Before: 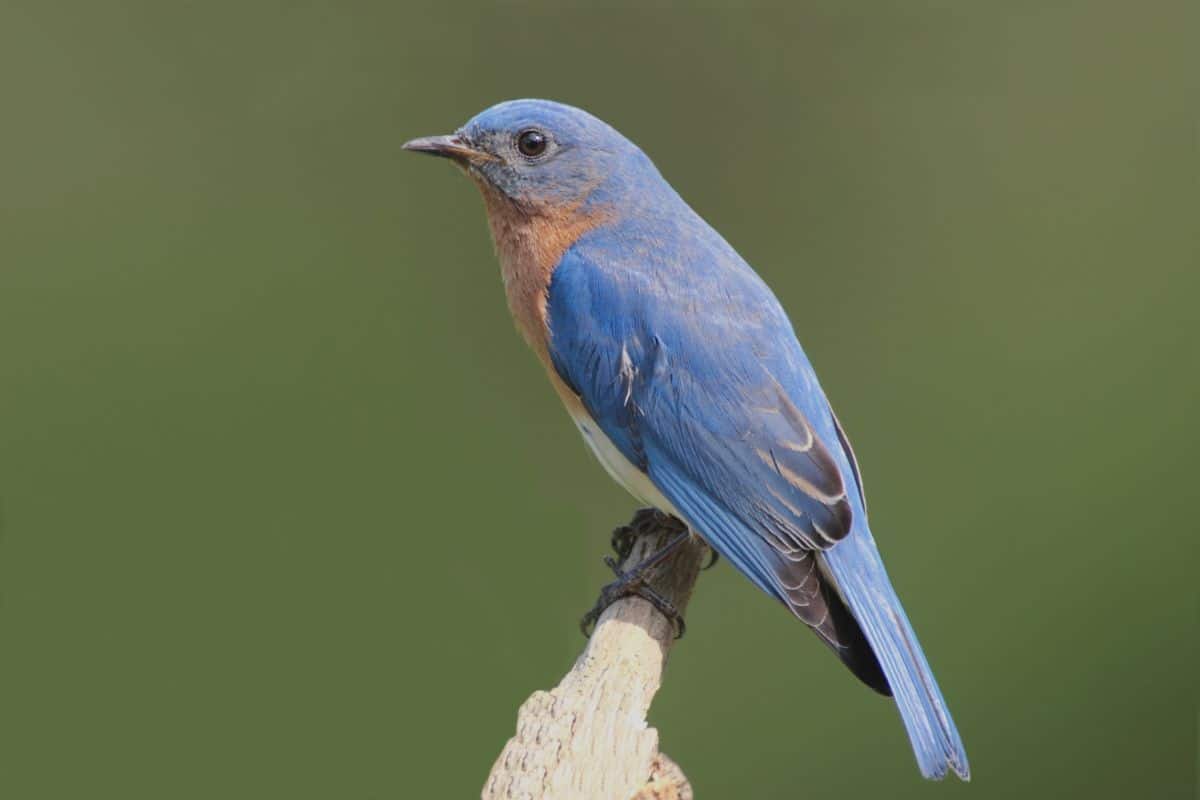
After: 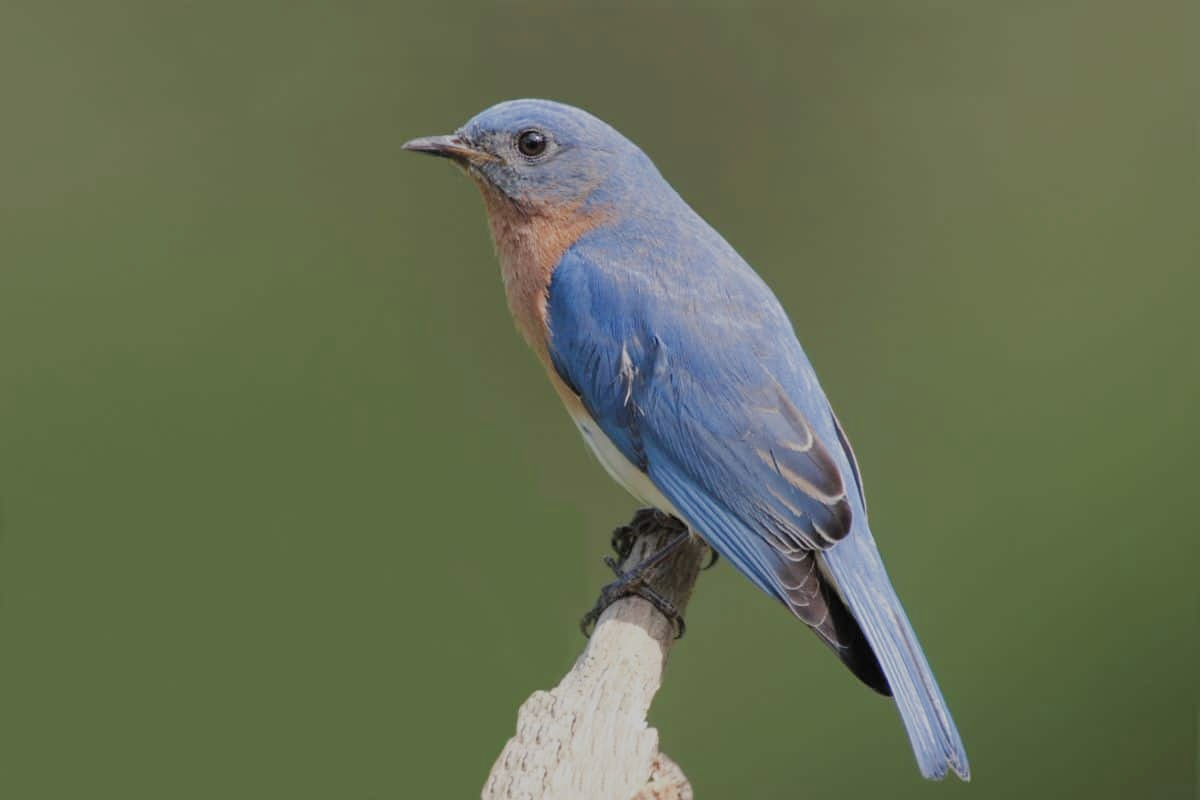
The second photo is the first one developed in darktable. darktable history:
filmic rgb: black relative exposure -7.65 EV, white relative exposure 4.56 EV, hardness 3.61, preserve chrominance RGB euclidean norm (legacy), color science v4 (2020)
